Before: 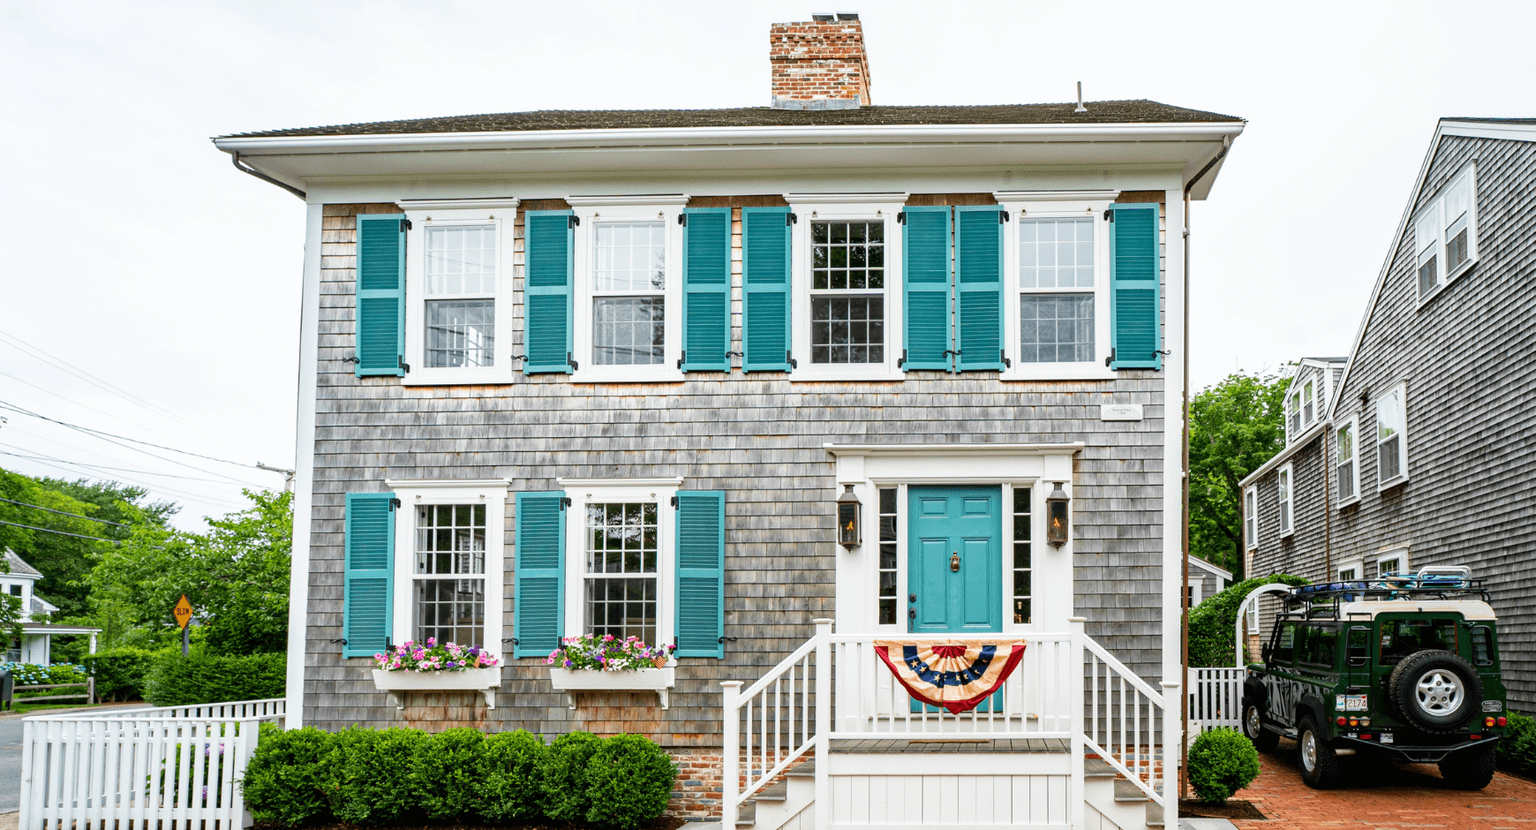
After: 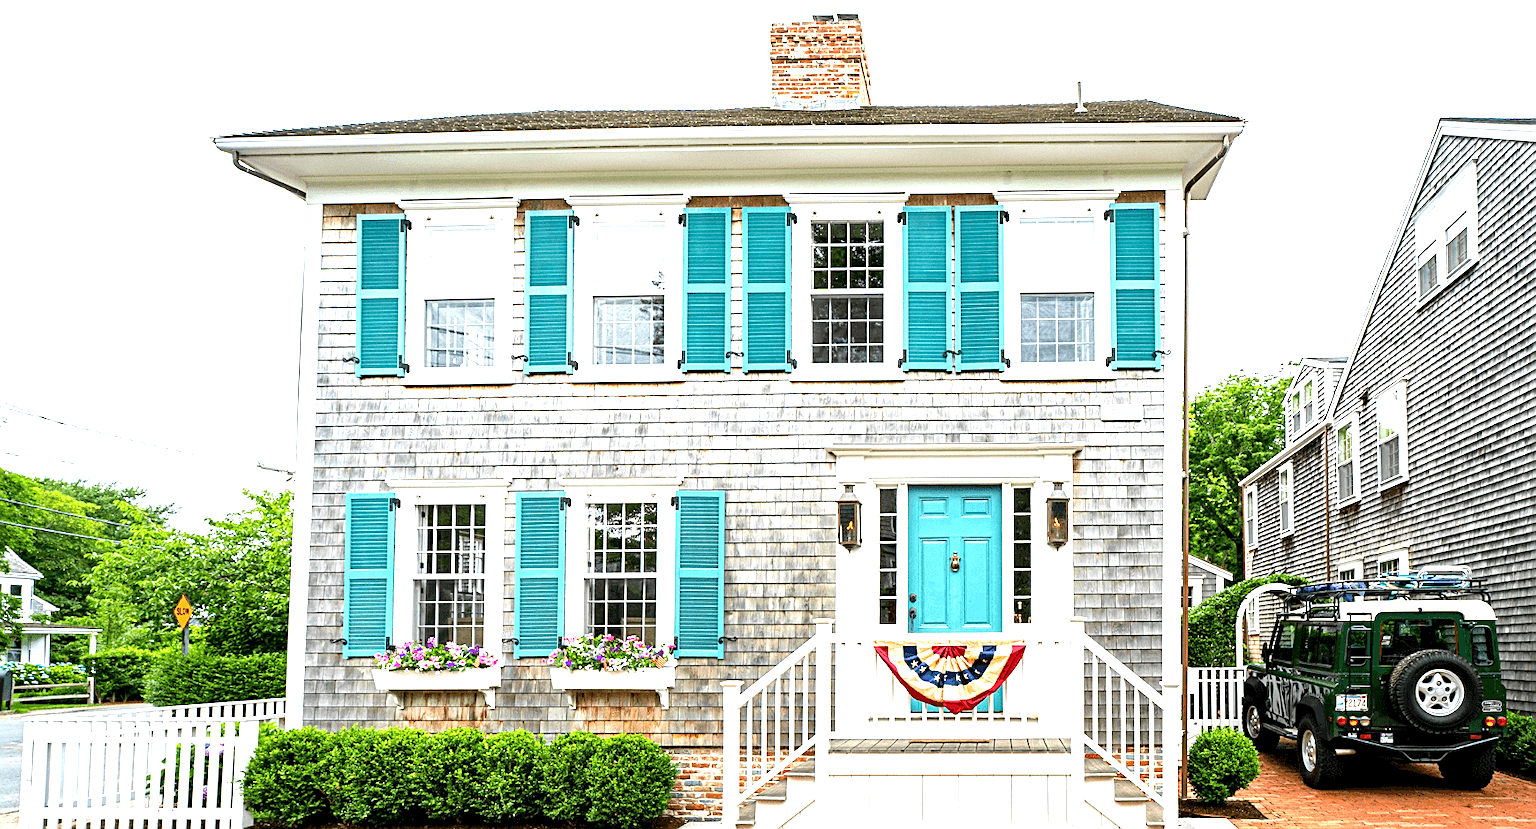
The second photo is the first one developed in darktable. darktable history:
exposure: black level correction 0.001, exposure 1.116 EV, compensate highlight preservation false
sharpen: on, module defaults
